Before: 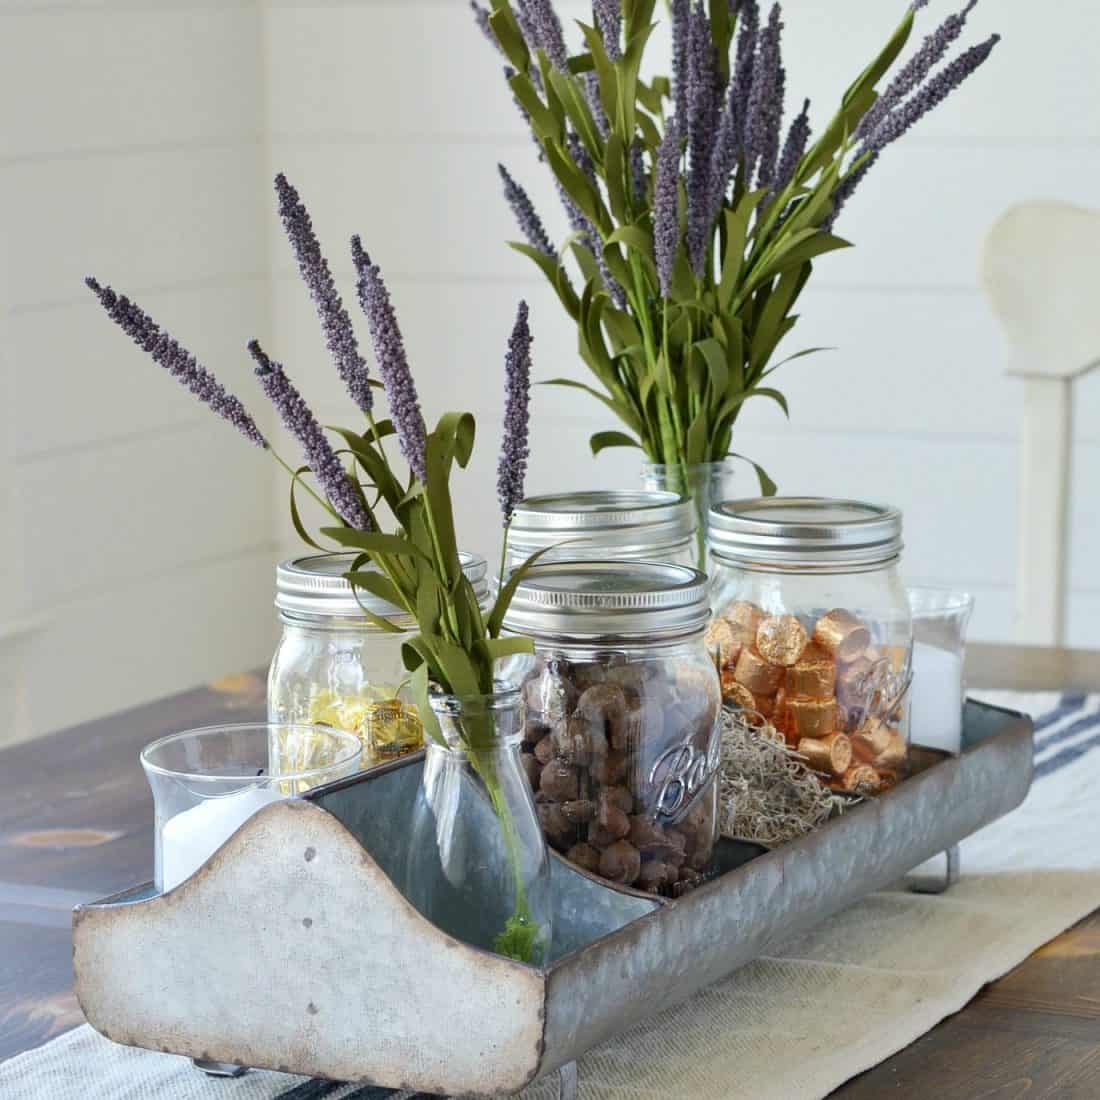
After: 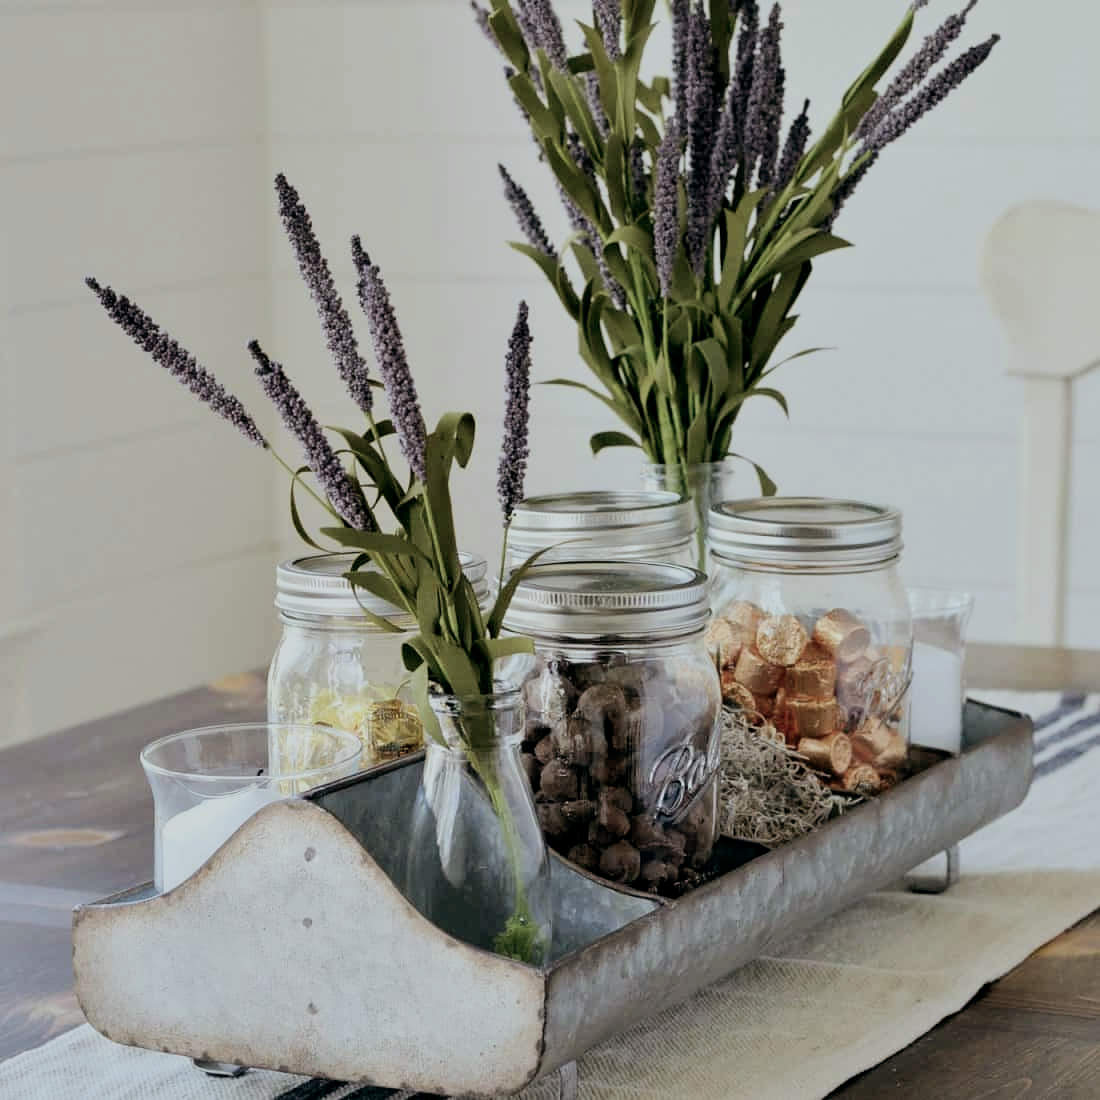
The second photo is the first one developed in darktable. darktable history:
color balance: lift [1, 0.994, 1.002, 1.006], gamma [0.957, 1.081, 1.016, 0.919], gain [0.97, 0.972, 1.01, 1.028], input saturation 91.06%, output saturation 79.8%
exposure: black level correction 0.01, exposure 0.011 EV, compensate highlight preservation false
filmic rgb: black relative exposure -7.65 EV, white relative exposure 4.56 EV, hardness 3.61, contrast 1.05
